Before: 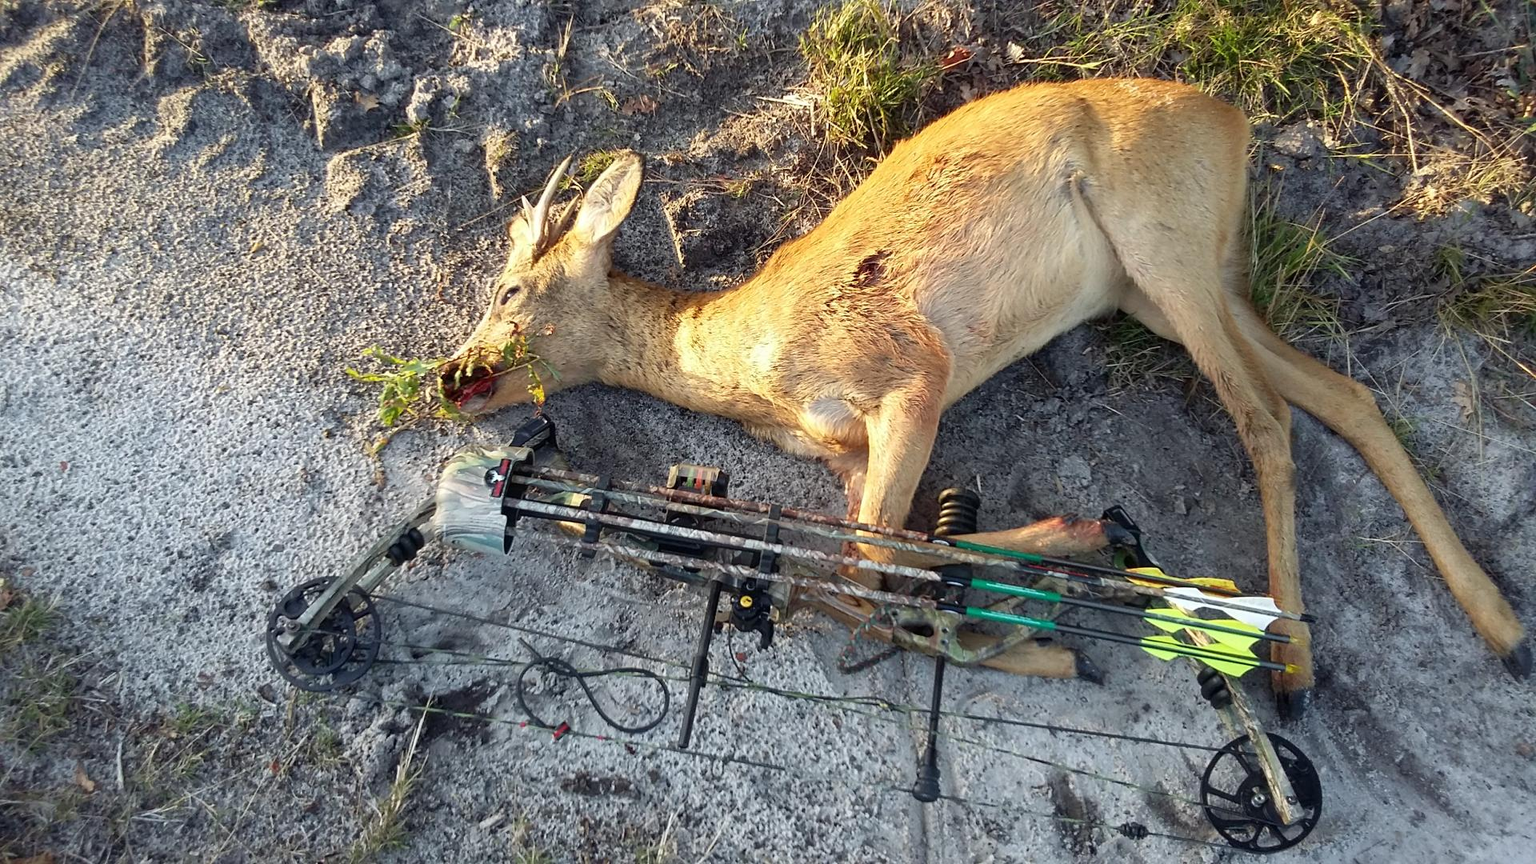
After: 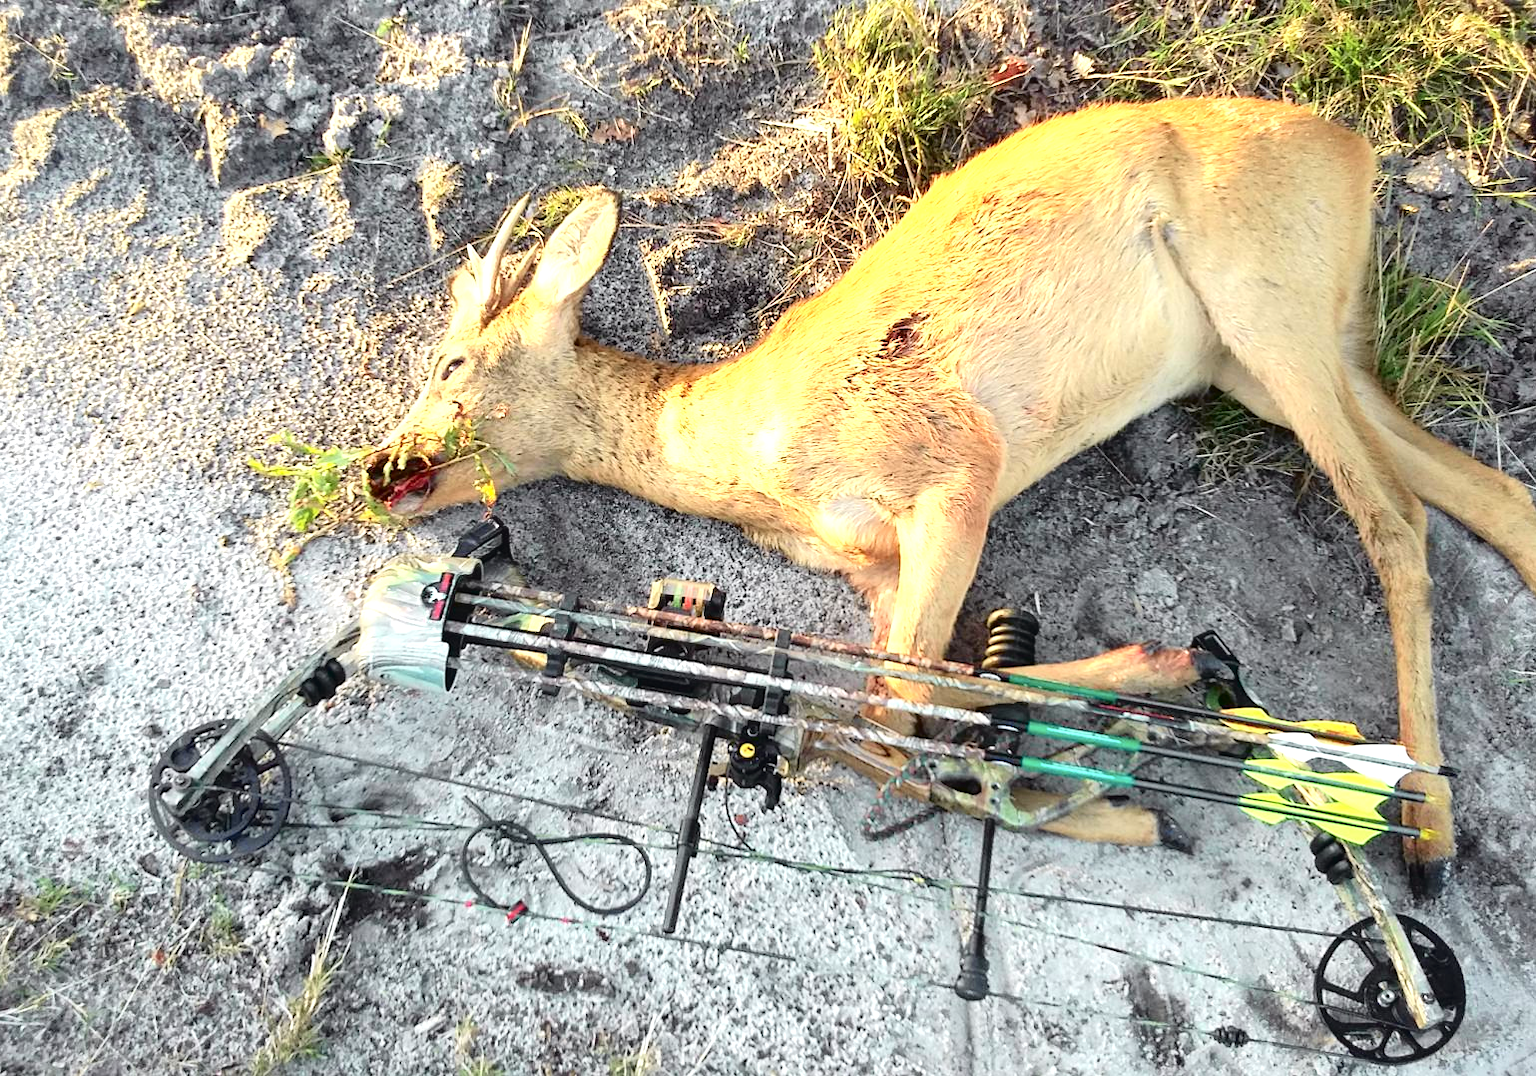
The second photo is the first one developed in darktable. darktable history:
tone curve: curves: ch0 [(0.003, 0.029) (0.037, 0.036) (0.149, 0.117) (0.297, 0.318) (0.422, 0.474) (0.531, 0.6) (0.743, 0.809) (0.877, 0.901) (1, 0.98)]; ch1 [(0, 0) (0.305, 0.325) (0.453, 0.437) (0.482, 0.479) (0.501, 0.5) (0.506, 0.503) (0.567, 0.572) (0.605, 0.608) (0.668, 0.69) (1, 1)]; ch2 [(0, 0) (0.313, 0.306) (0.4, 0.399) (0.45, 0.48) (0.499, 0.502) (0.512, 0.523) (0.57, 0.595) (0.653, 0.662) (1, 1)], color space Lab, independent channels, preserve colors none
exposure: black level correction 0, exposure 1 EV, compensate exposure bias true, compensate highlight preservation false
crop and rotate: left 9.597%, right 10.195%
